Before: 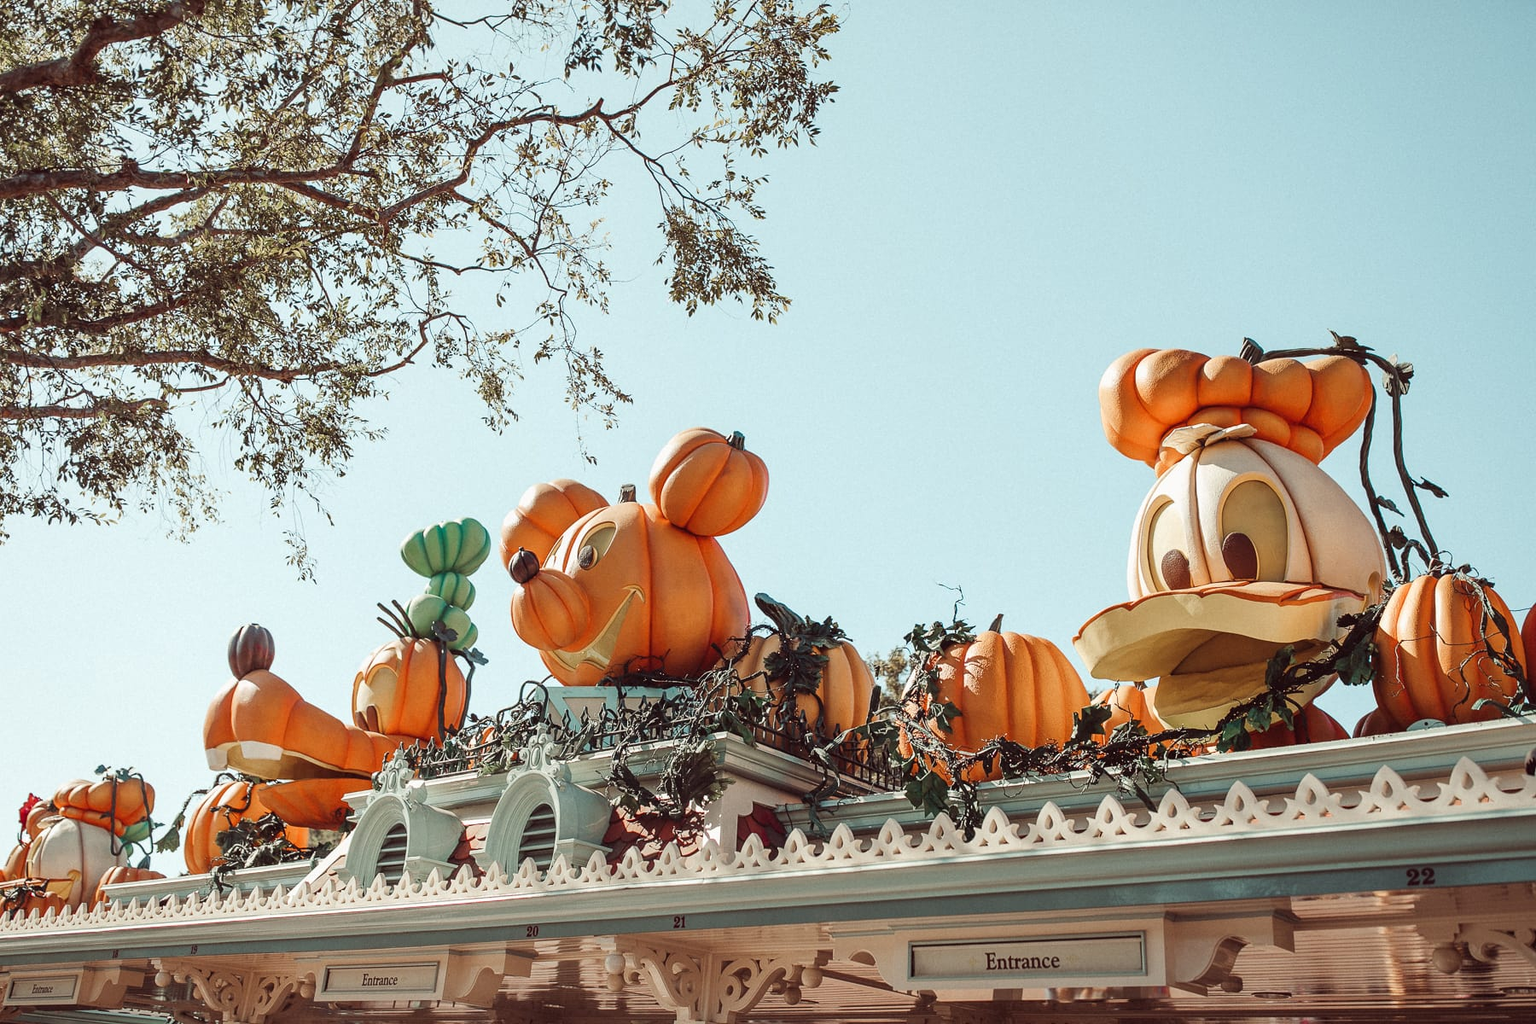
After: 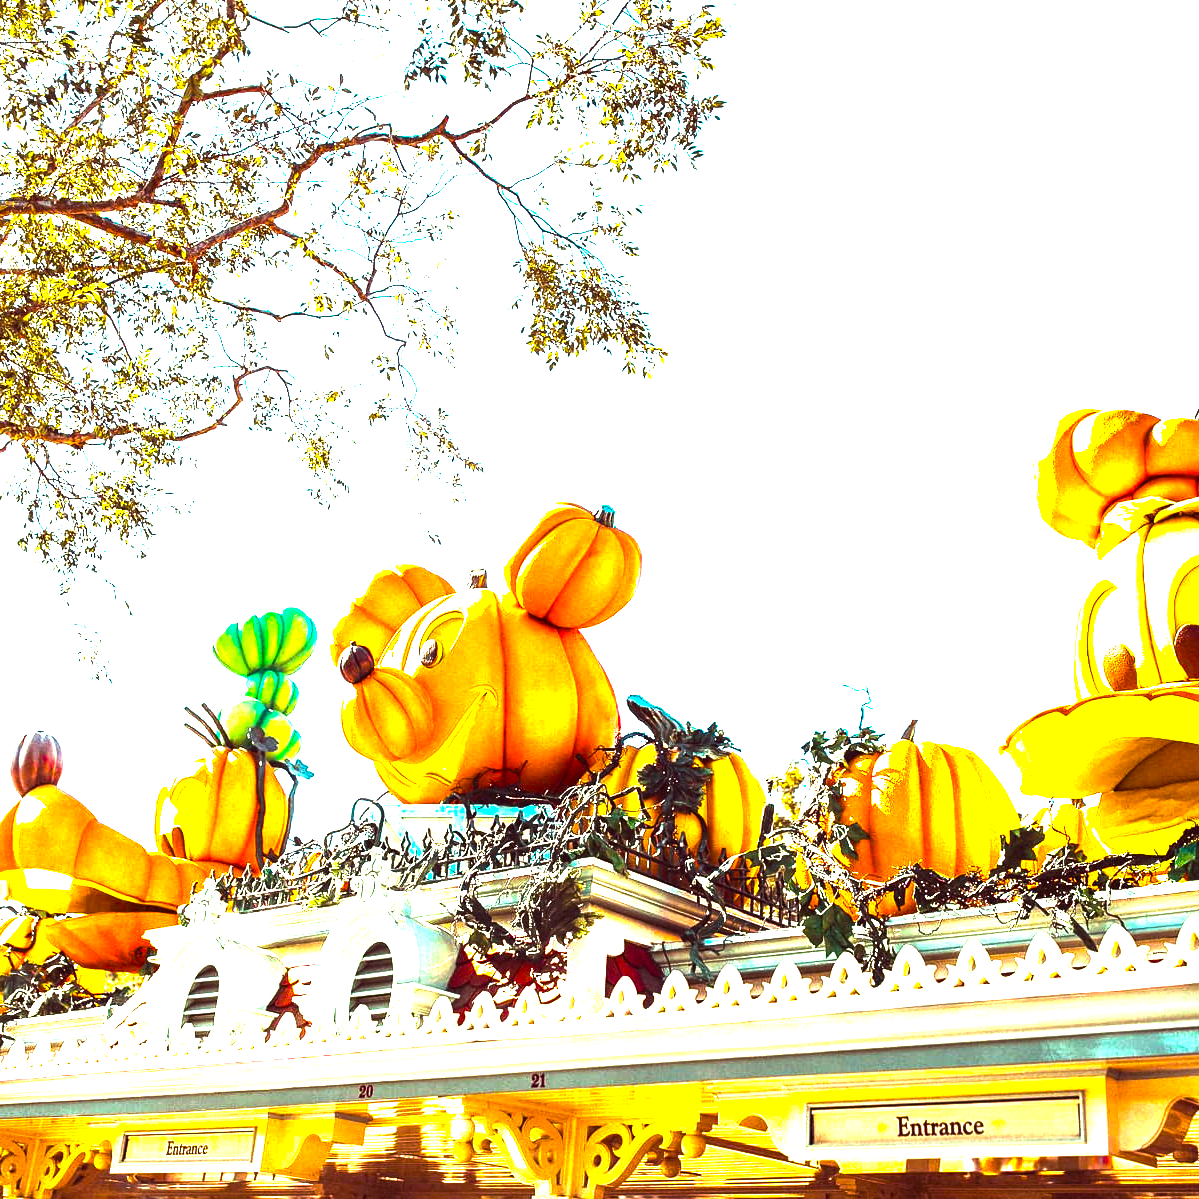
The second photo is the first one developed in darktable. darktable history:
crop and rotate: left 14.385%, right 18.948%
exposure: black level correction 0, exposure 1.1 EV, compensate highlight preservation false
color balance rgb: linear chroma grading › shadows -30%, linear chroma grading › global chroma 35%, perceptual saturation grading › global saturation 75%, perceptual saturation grading › shadows -30%, perceptual brilliance grading › highlights 75%, perceptual brilliance grading › shadows -30%, global vibrance 35%
